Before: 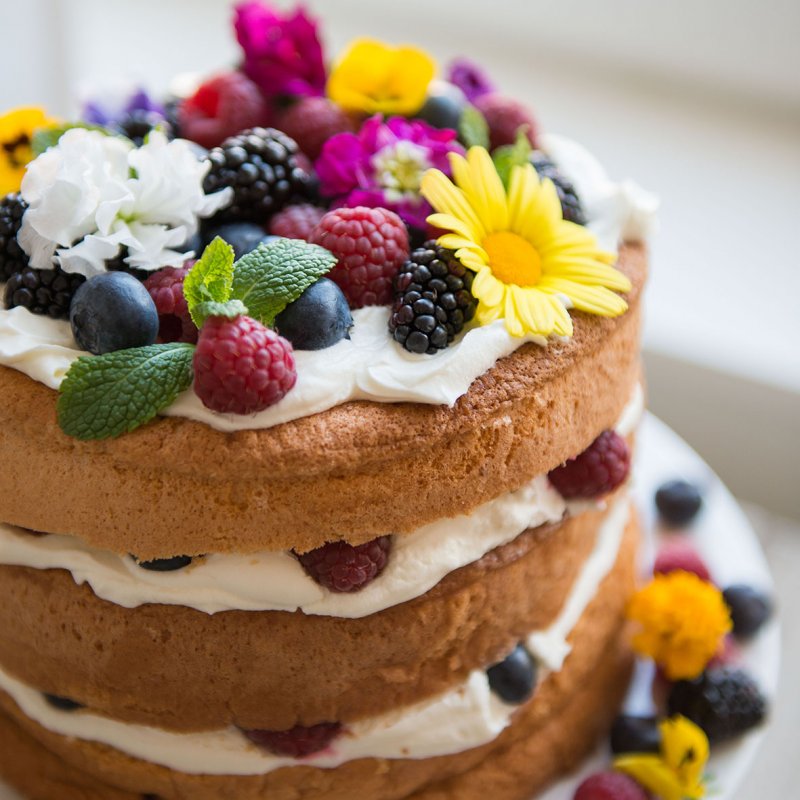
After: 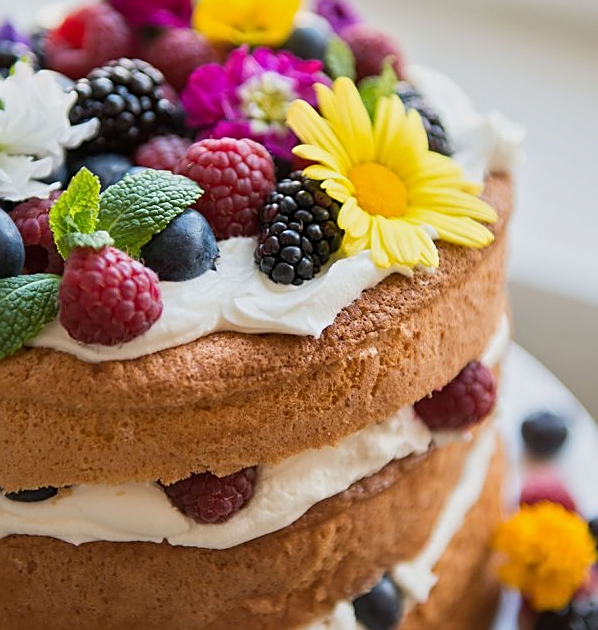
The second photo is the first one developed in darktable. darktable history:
tone equalizer: -8 EV -0.002 EV, -7 EV 0.005 EV, -6 EV -0.009 EV, -5 EV 0.011 EV, -4 EV -0.012 EV, -3 EV 0.007 EV, -2 EV -0.062 EV, -1 EV -0.293 EV, +0 EV -0.582 EV, smoothing diameter 2%, edges refinement/feathering 20, mask exposure compensation -1.57 EV, filter diffusion 5
sharpen: on, module defaults
crop: left 16.768%, top 8.653%, right 8.362%, bottom 12.485%
